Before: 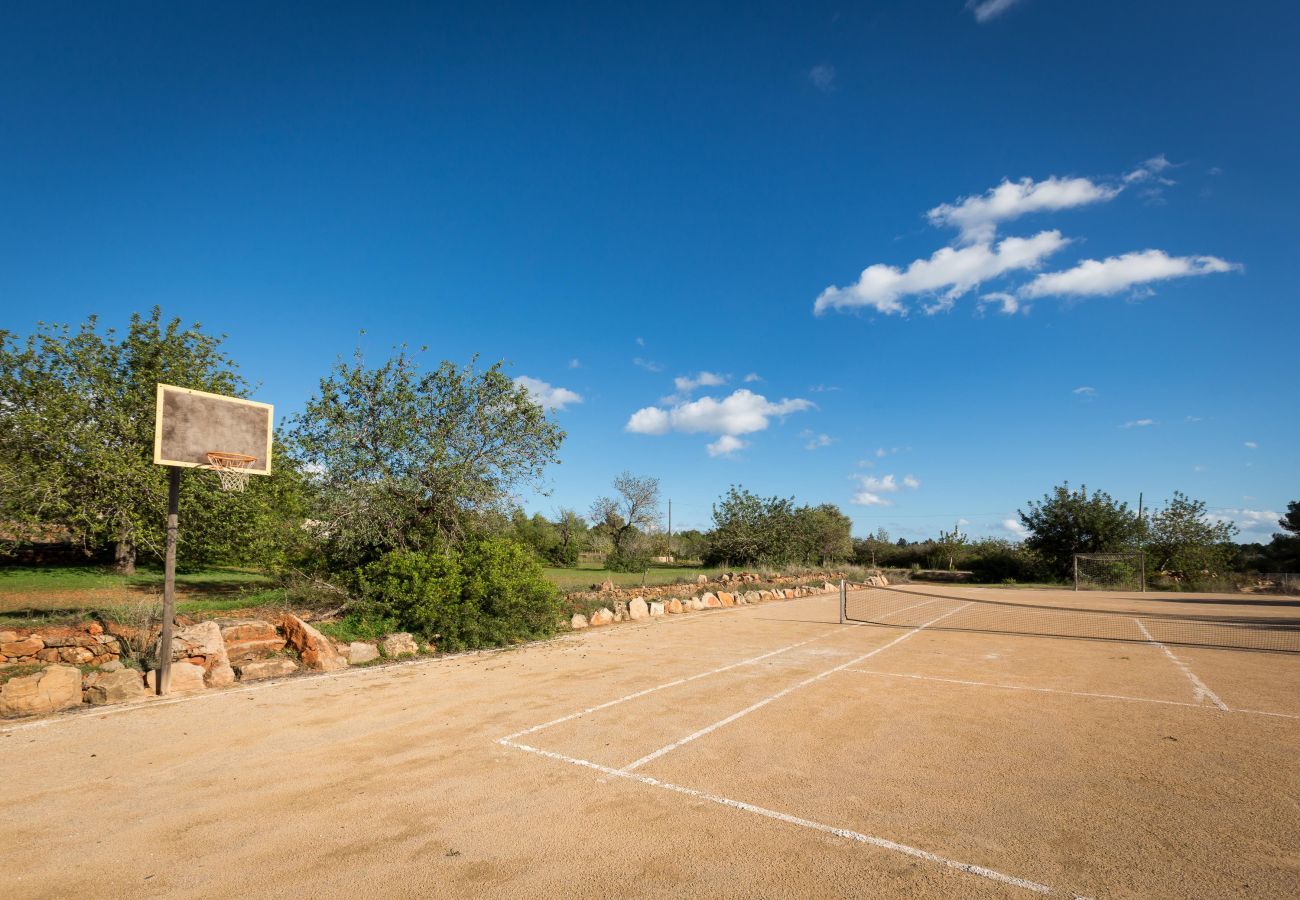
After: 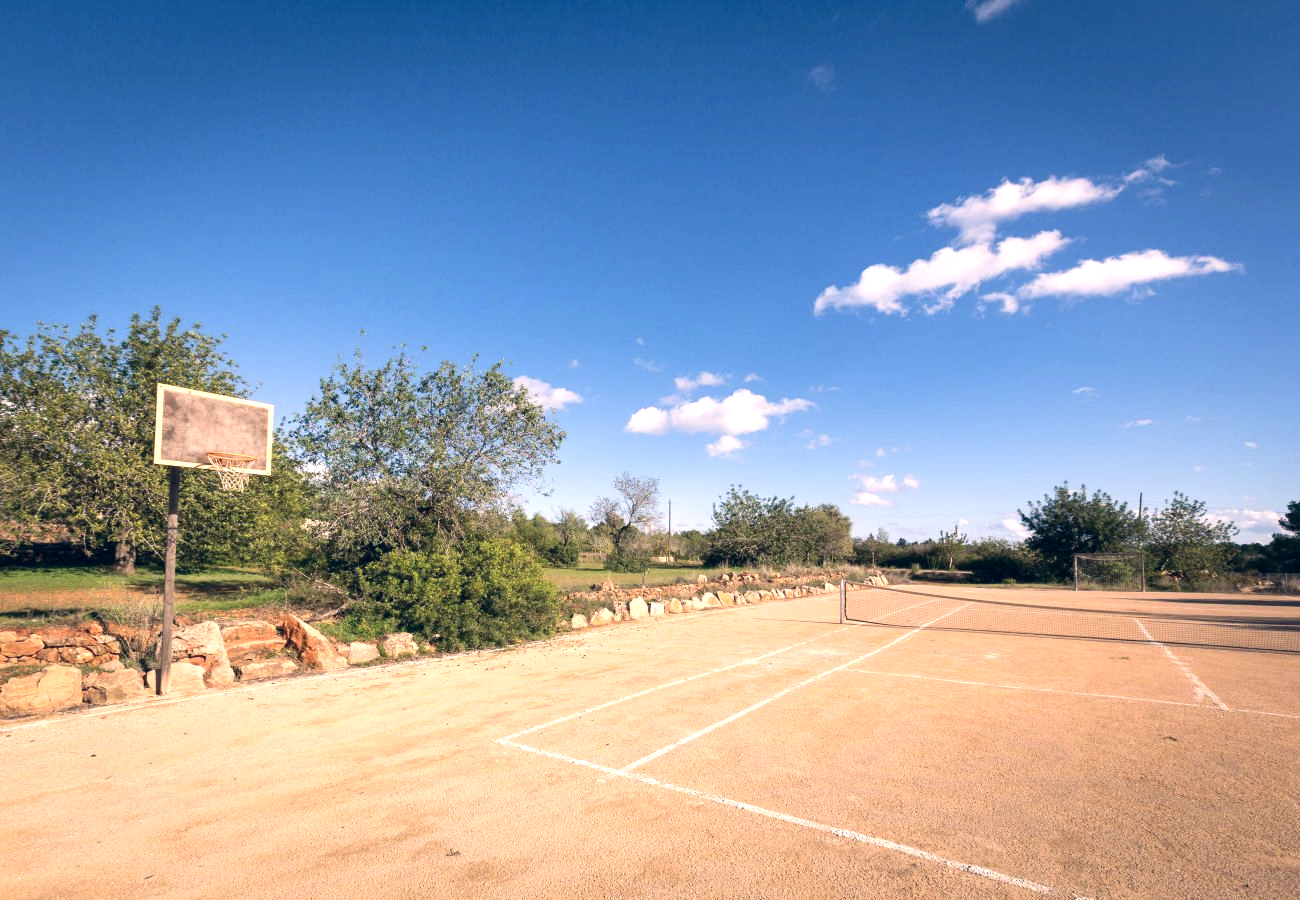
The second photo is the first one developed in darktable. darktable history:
exposure: black level correction 0, exposure 0.7 EV, compensate highlight preservation false
color correction: highlights a* 13.82, highlights b* 6.16, shadows a* -6.16, shadows b* -15.9, saturation 0.843
tone equalizer: on, module defaults
